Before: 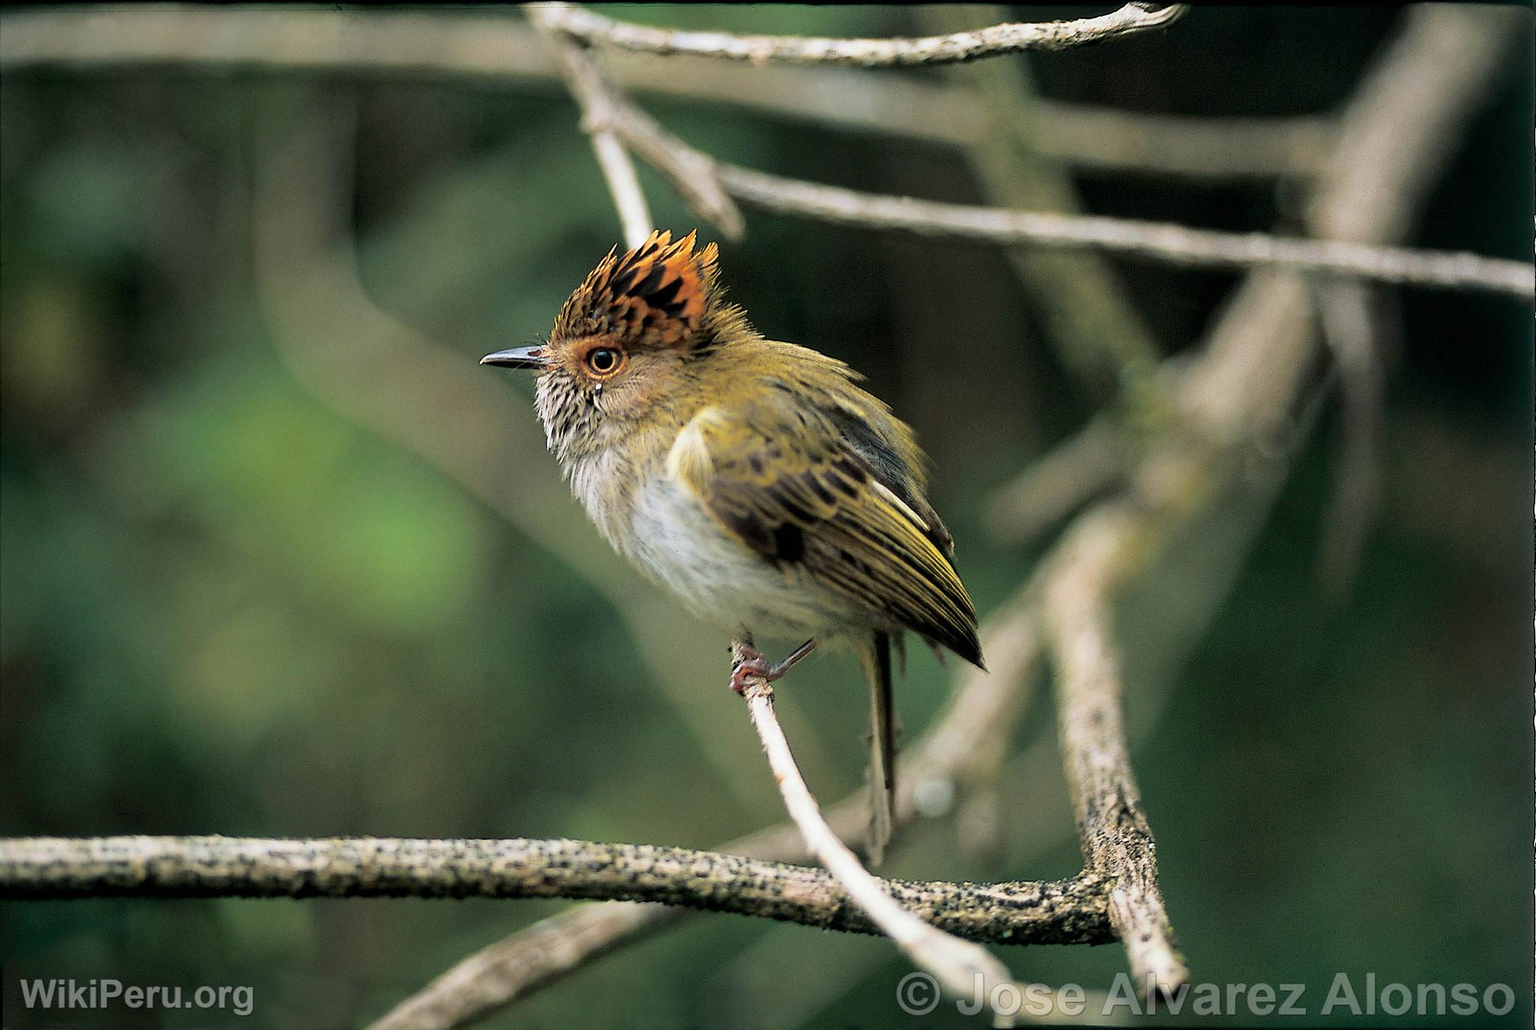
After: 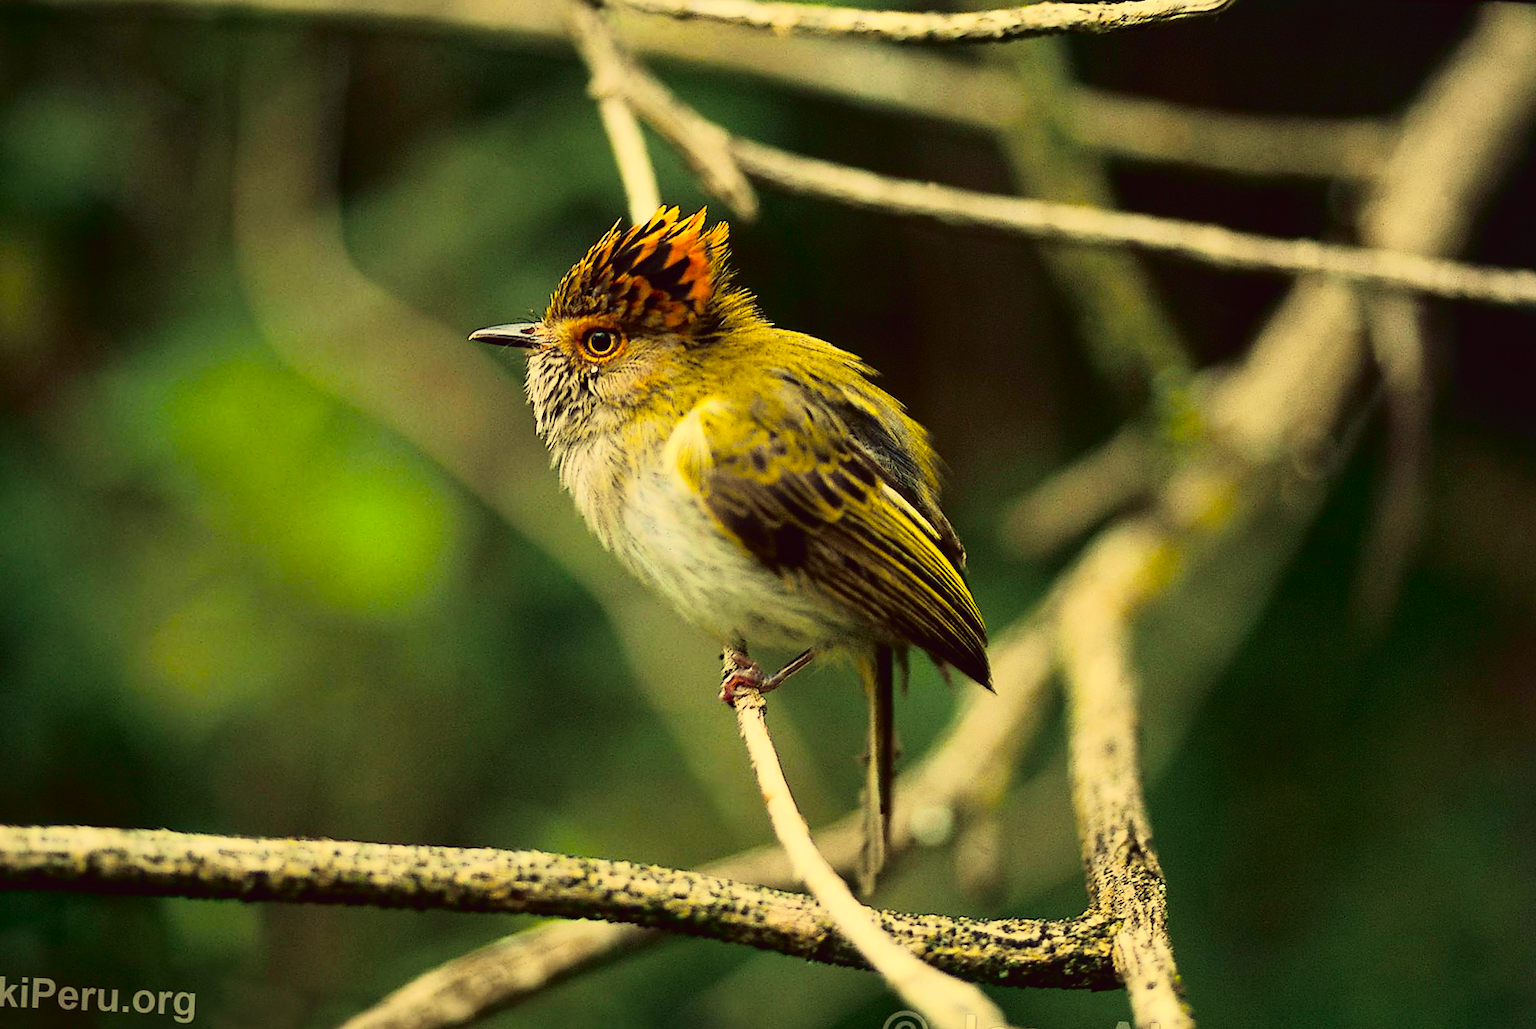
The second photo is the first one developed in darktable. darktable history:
color zones: curves: ch0 [(0.068, 0.464) (0.25, 0.5) (0.48, 0.508) (0.75, 0.536) (0.886, 0.476) (0.967, 0.456)]; ch1 [(0.066, 0.456) (0.25, 0.5) (0.616, 0.508) (0.746, 0.56) (0.934, 0.444)]
color correction: highlights a* -0.403, highlights b* 39.93, shadows a* 9.21, shadows b* -0.178
tone curve: curves: ch0 [(0, 0.023) (0.132, 0.075) (0.251, 0.186) (0.463, 0.461) (0.662, 0.757) (0.854, 0.909) (1, 0.973)]; ch1 [(0, 0) (0.447, 0.411) (0.483, 0.469) (0.498, 0.496) (0.518, 0.514) (0.561, 0.579) (0.604, 0.645) (0.669, 0.73) (0.819, 0.93) (1, 1)]; ch2 [(0, 0) (0.307, 0.315) (0.425, 0.438) (0.483, 0.477) (0.503, 0.503) (0.526, 0.534) (0.567, 0.569) (0.617, 0.674) (0.703, 0.797) (0.985, 0.966)], color space Lab, independent channels, preserve colors none
crop and rotate: angle -2.68°
